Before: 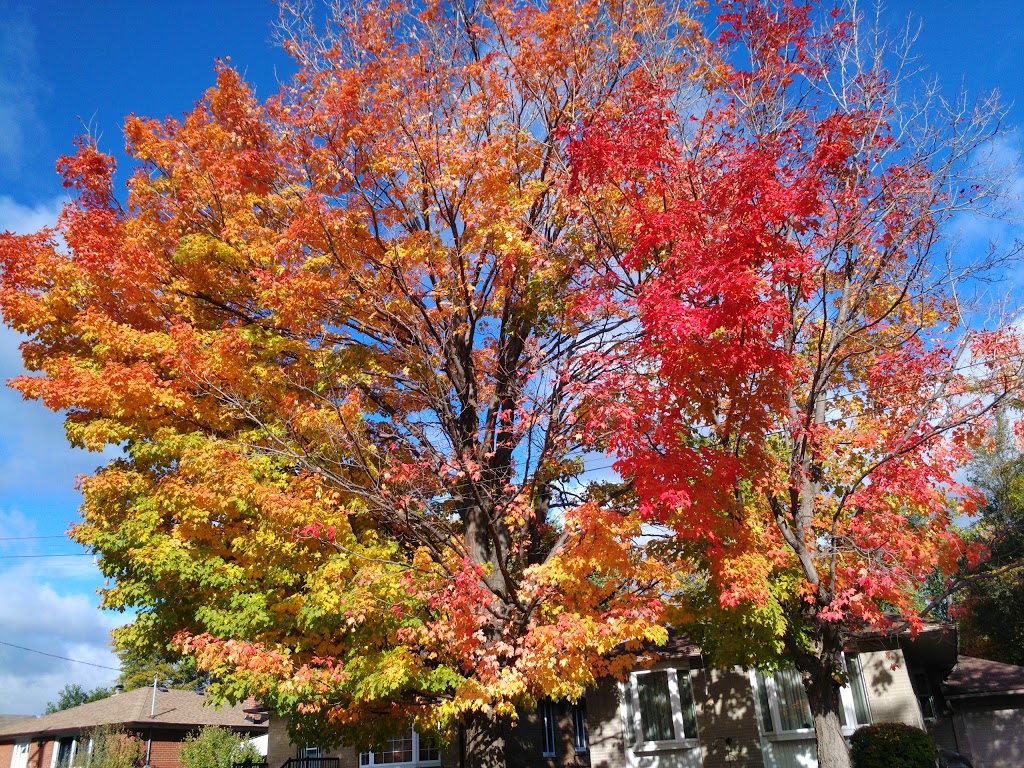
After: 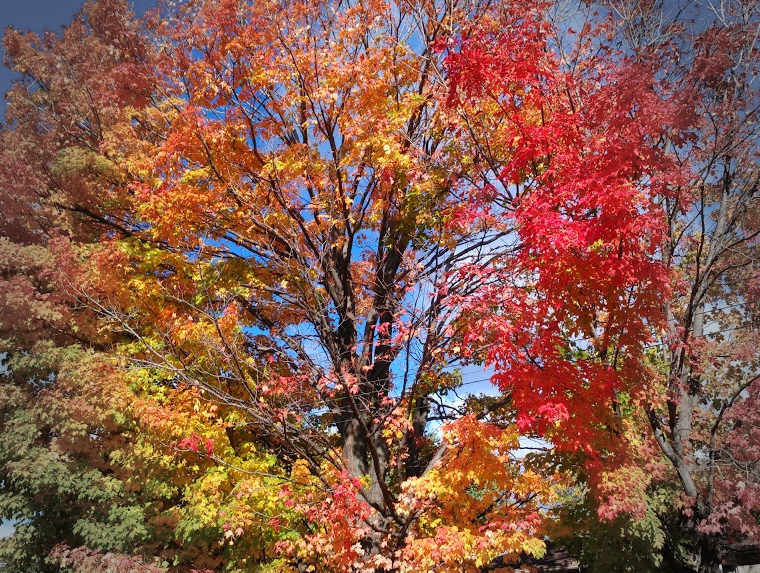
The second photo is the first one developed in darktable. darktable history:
vignetting: fall-off start 65.64%, width/height ratio 0.883, dithering 16-bit output
crop and rotate: left 11.923%, top 11.439%, right 13.8%, bottom 13.889%
